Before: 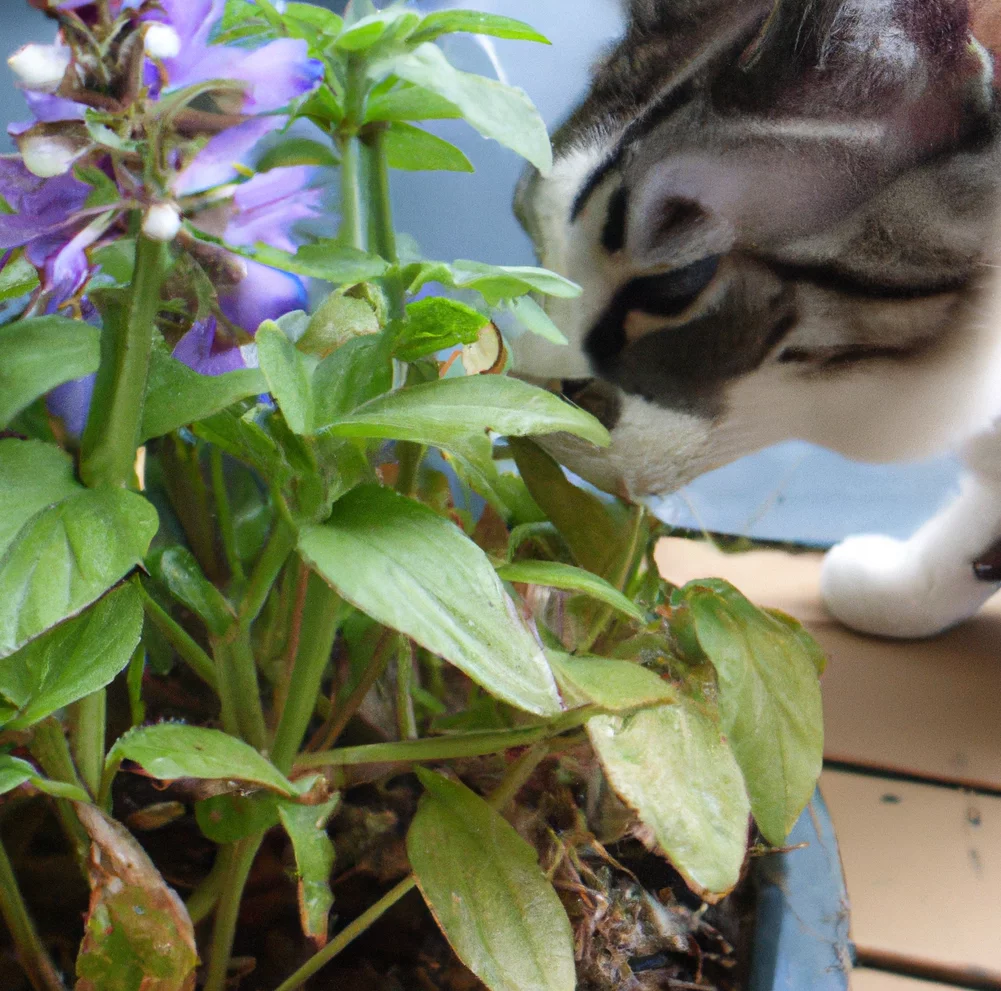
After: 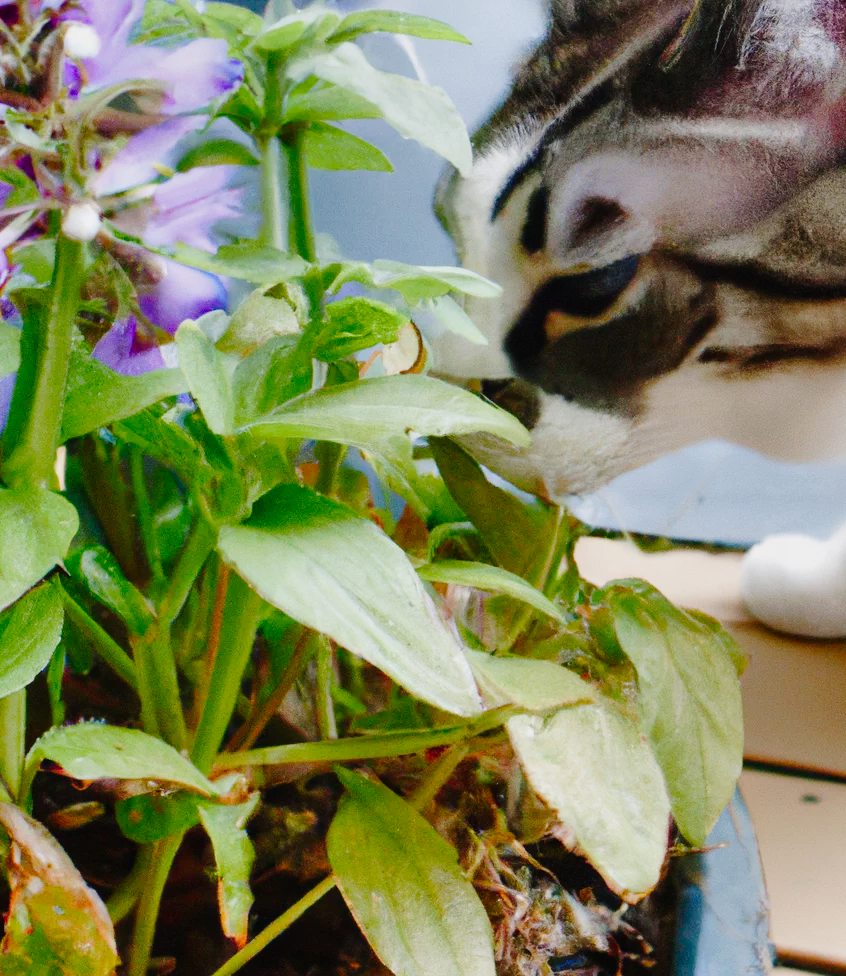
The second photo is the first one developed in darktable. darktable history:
crop: left 8.026%, right 7.374%
tone equalizer: on, module defaults
color balance rgb: shadows lift › chroma 1%, shadows lift › hue 113°, highlights gain › chroma 0.2%, highlights gain › hue 333°, perceptual saturation grading › global saturation 20%, perceptual saturation grading › highlights -50%, perceptual saturation grading › shadows 25%, contrast -10%
shadows and highlights: radius 100.41, shadows 50.55, highlights -64.36, highlights color adjustment 49.82%, soften with gaussian
tone curve: curves: ch0 [(0, 0) (0.003, 0.002) (0.011, 0.007) (0.025, 0.014) (0.044, 0.023) (0.069, 0.033) (0.1, 0.052) (0.136, 0.081) (0.177, 0.134) (0.224, 0.205) (0.277, 0.296) (0.335, 0.401) (0.399, 0.501) (0.468, 0.589) (0.543, 0.658) (0.623, 0.738) (0.709, 0.804) (0.801, 0.871) (0.898, 0.93) (1, 1)], preserve colors none
